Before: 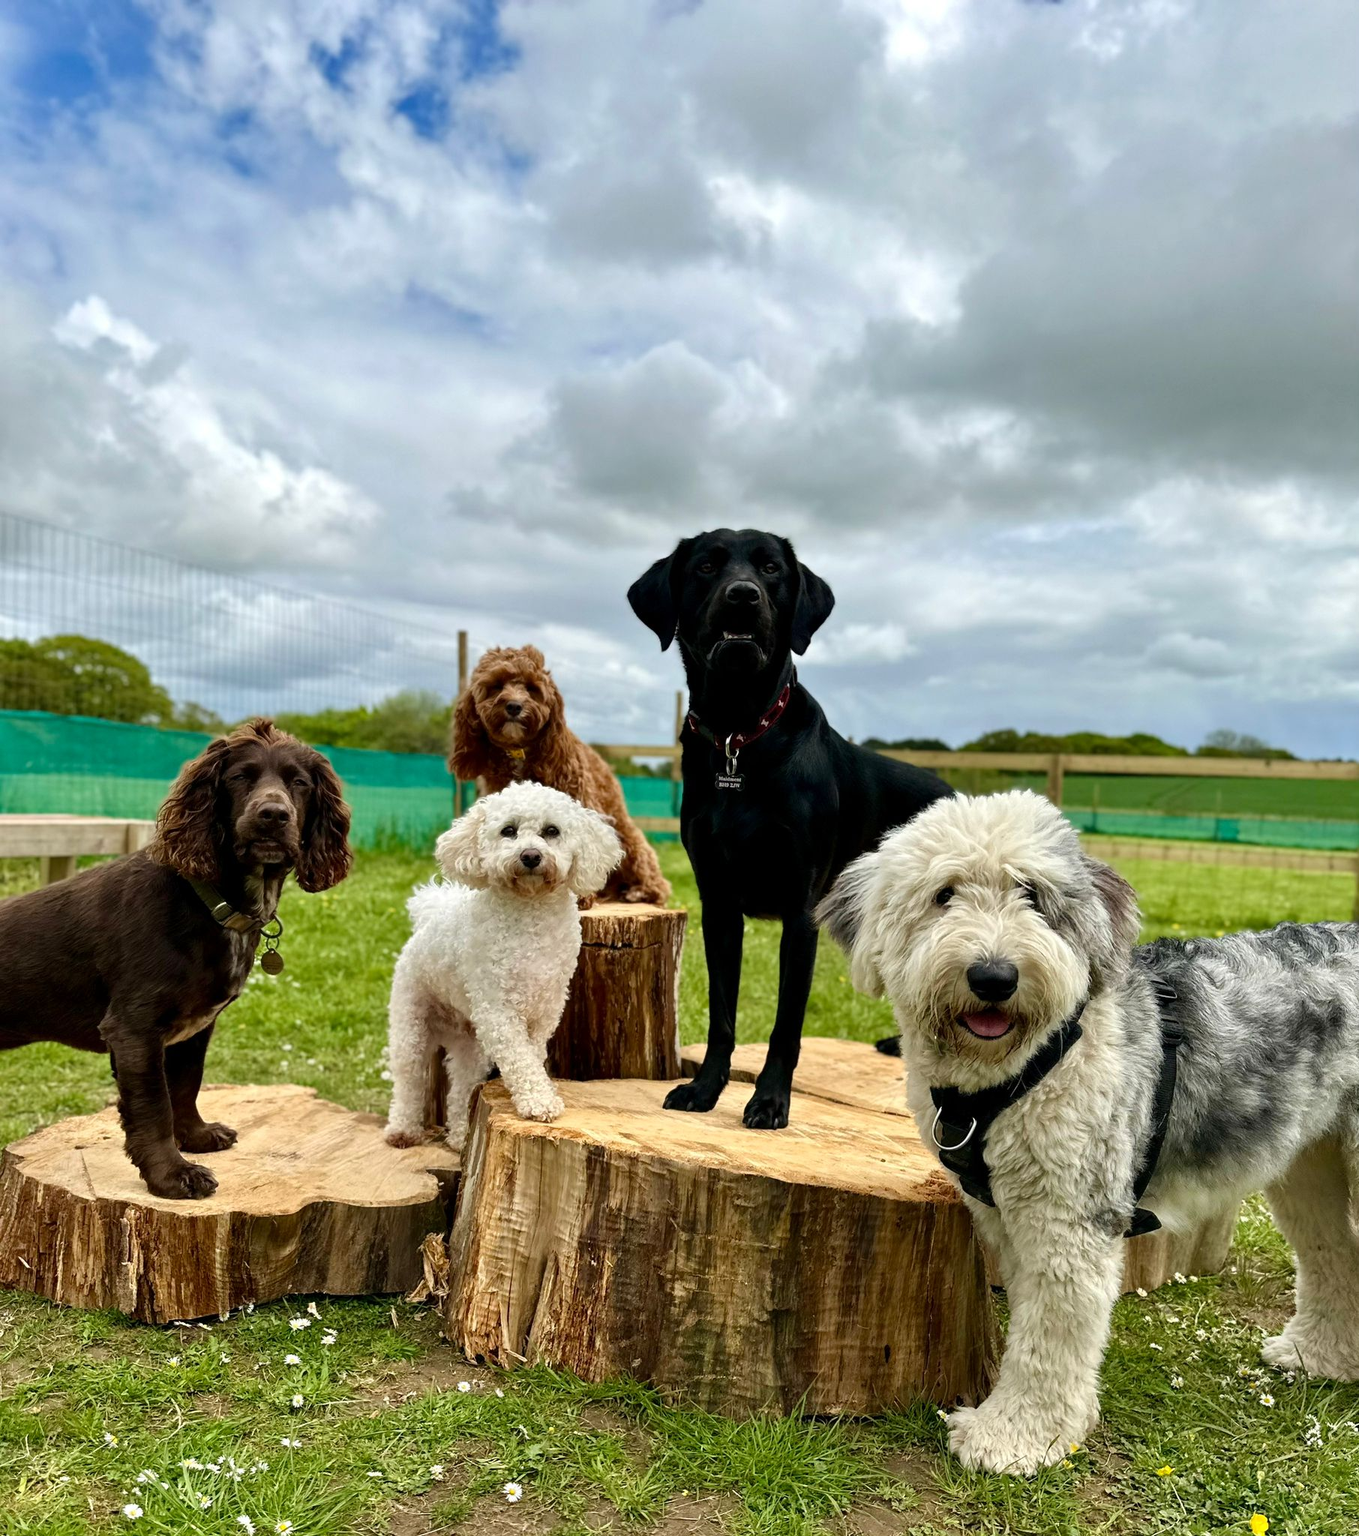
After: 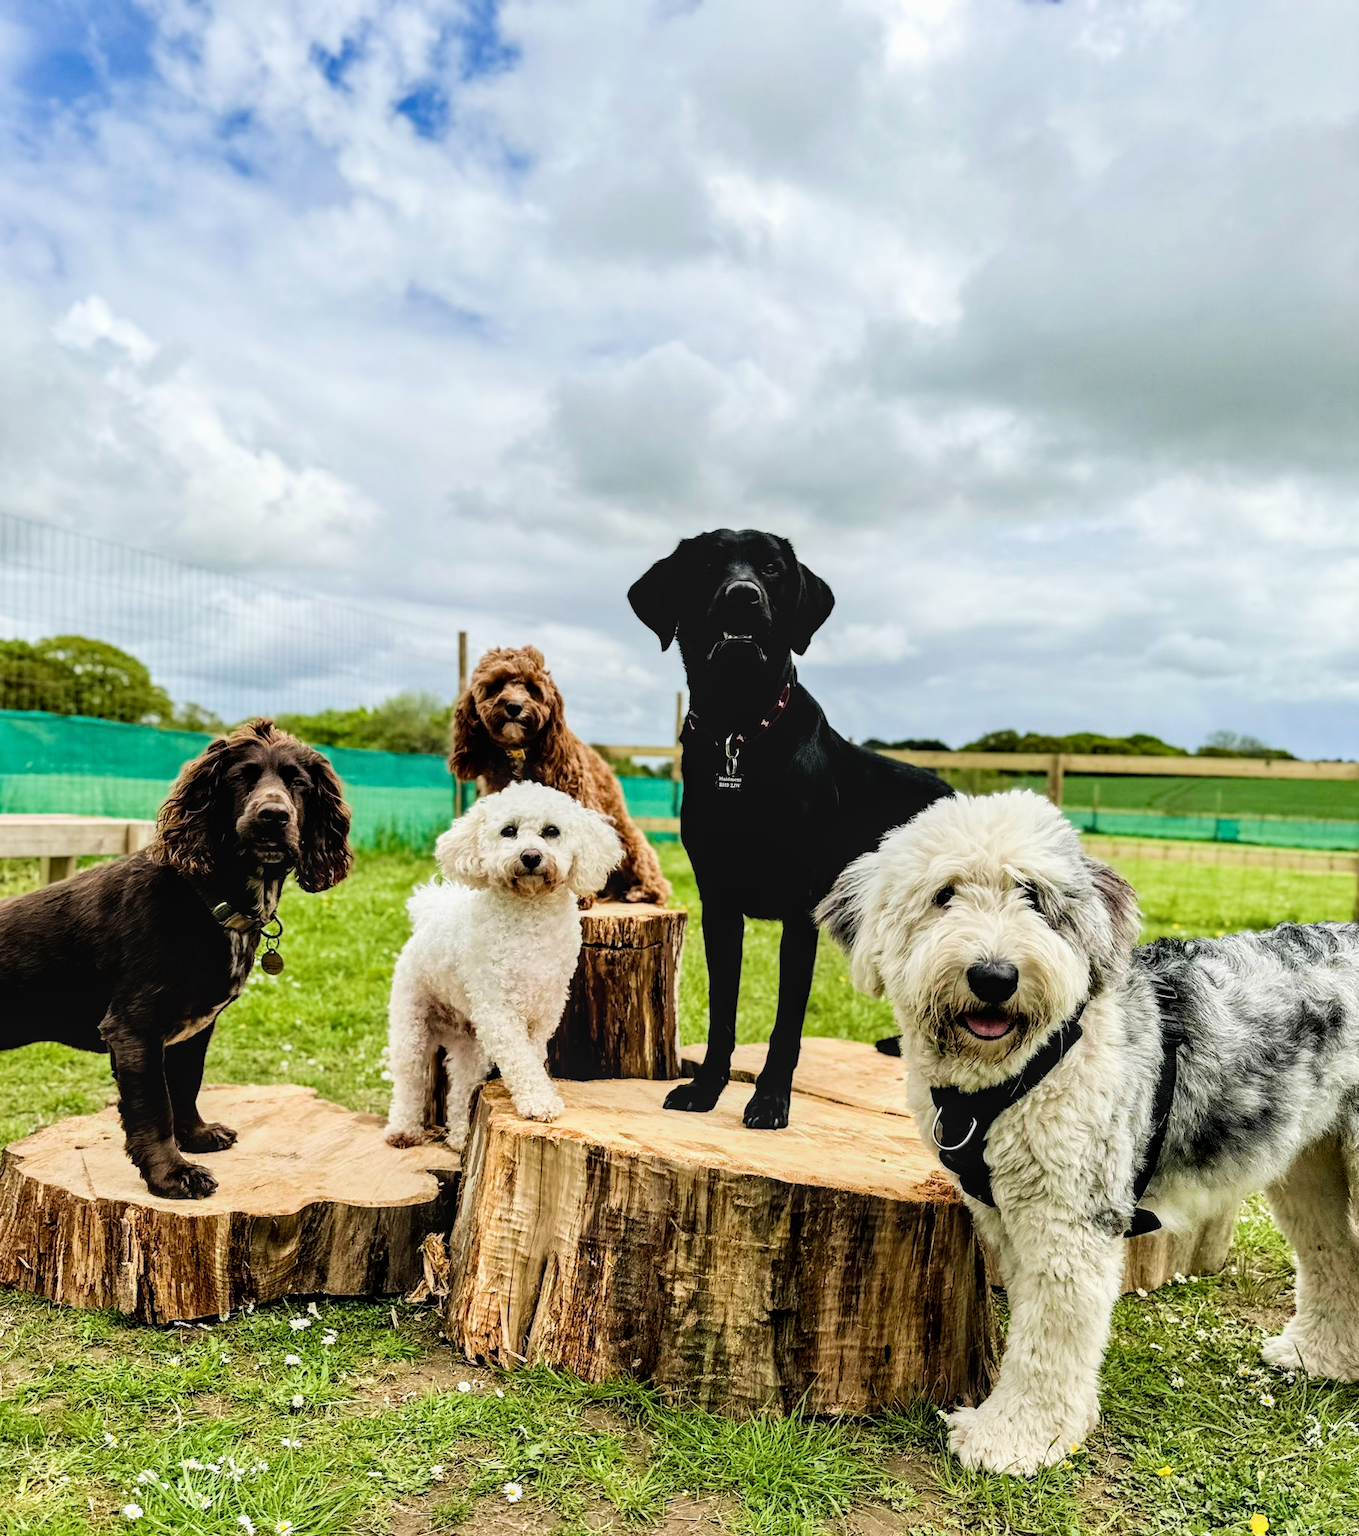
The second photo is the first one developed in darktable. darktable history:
color balance rgb: on, module defaults
local contrast: on, module defaults
filmic rgb: black relative exposure -5 EV, hardness 2.88, contrast 1.3
exposure "scene-referred default": black level correction 0, exposure 0.7 EV, compensate exposure bias true, compensate highlight preservation false
